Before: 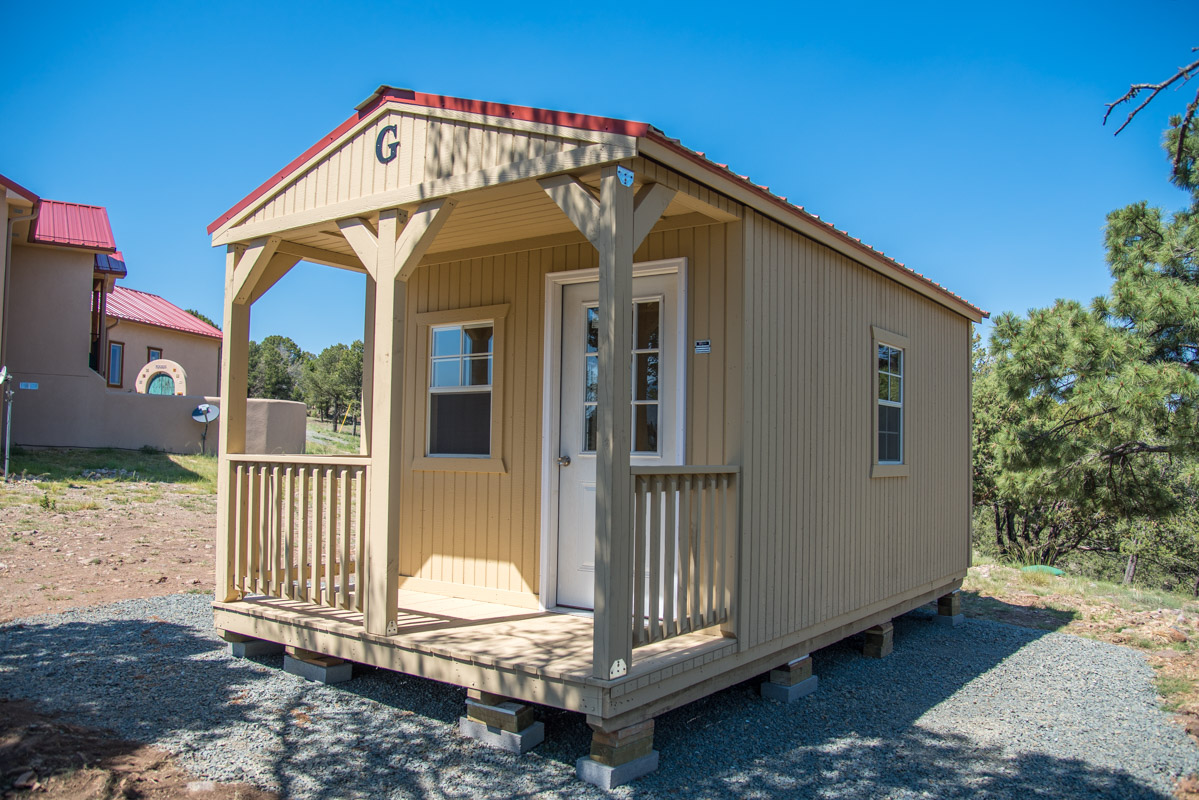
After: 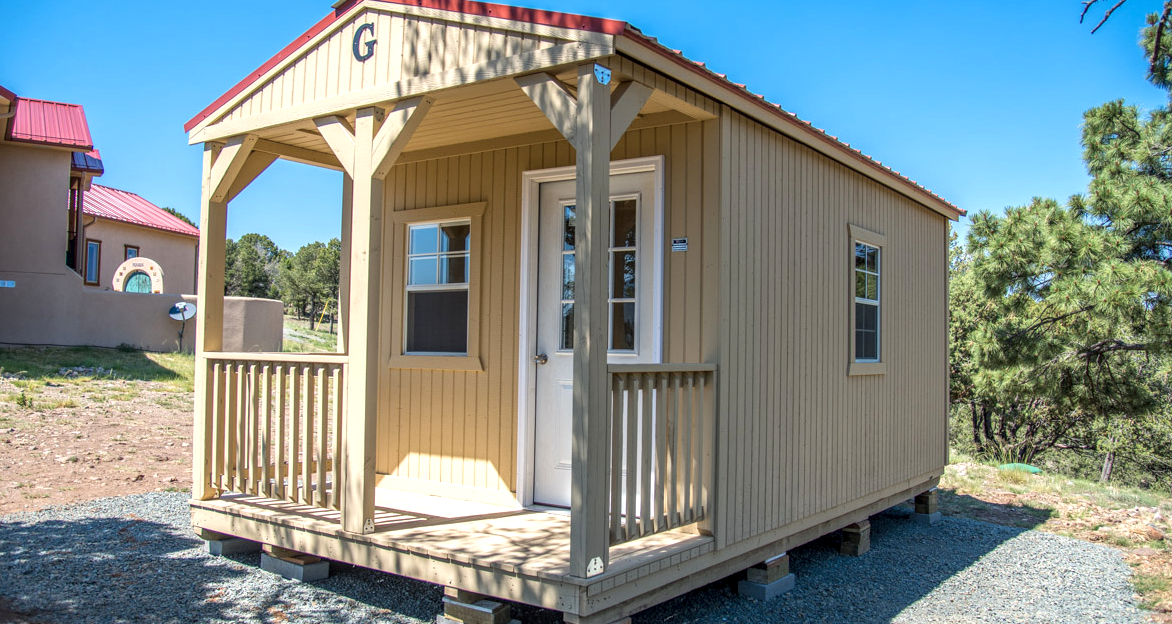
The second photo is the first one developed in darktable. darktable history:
local contrast: on, module defaults
exposure: exposure 0.347 EV, compensate highlight preservation false
crop and rotate: left 1.925%, top 12.809%, right 0.306%, bottom 9.12%
